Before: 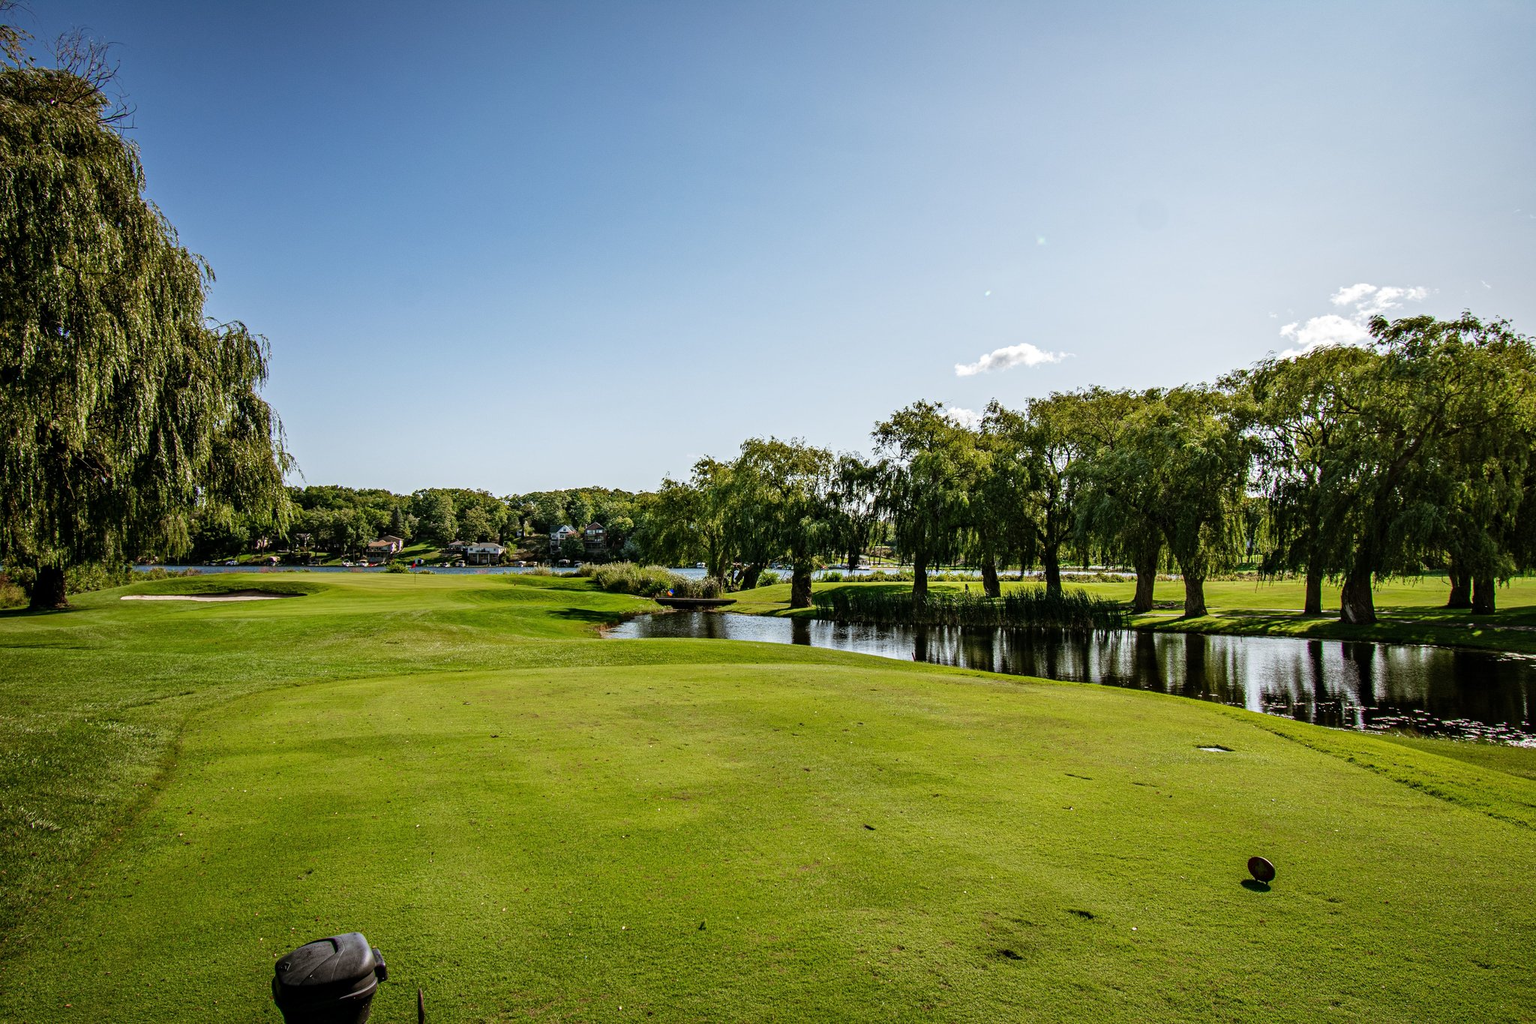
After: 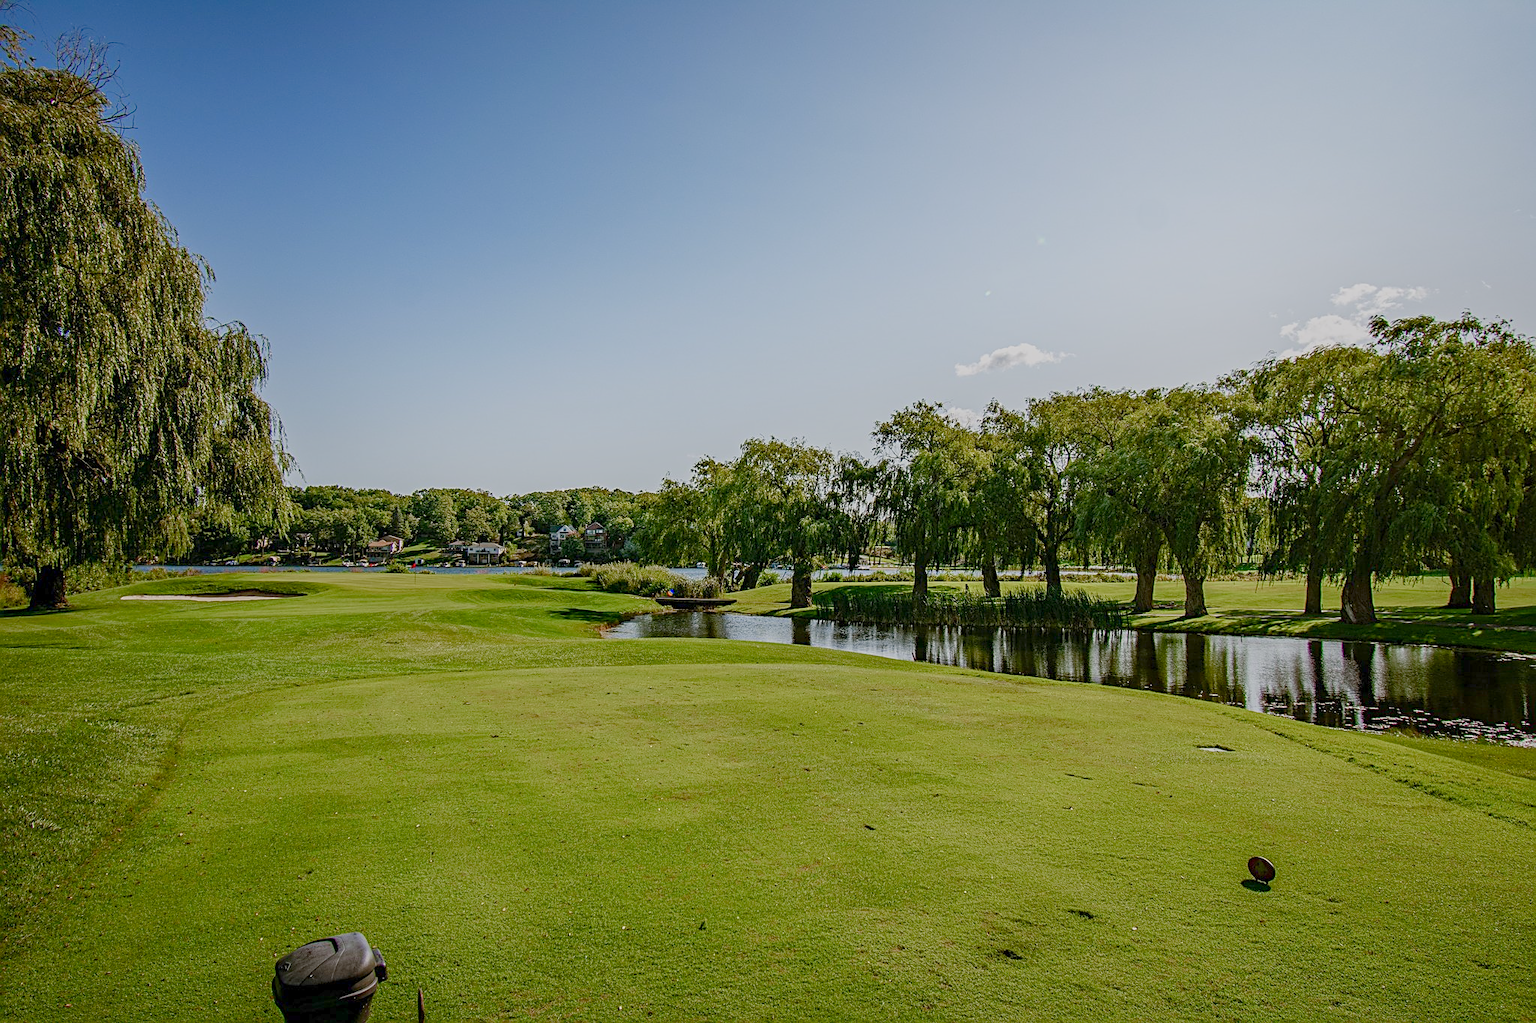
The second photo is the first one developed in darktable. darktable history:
sharpen: on, module defaults
shadows and highlights: shadows -24.28, highlights 49.77, soften with gaussian
color balance rgb: shadows lift › chroma 1%, shadows lift › hue 113°, highlights gain › chroma 0.2%, highlights gain › hue 333°, perceptual saturation grading › global saturation 20%, perceptual saturation grading › highlights -50%, perceptual saturation grading › shadows 25%, contrast -30%
